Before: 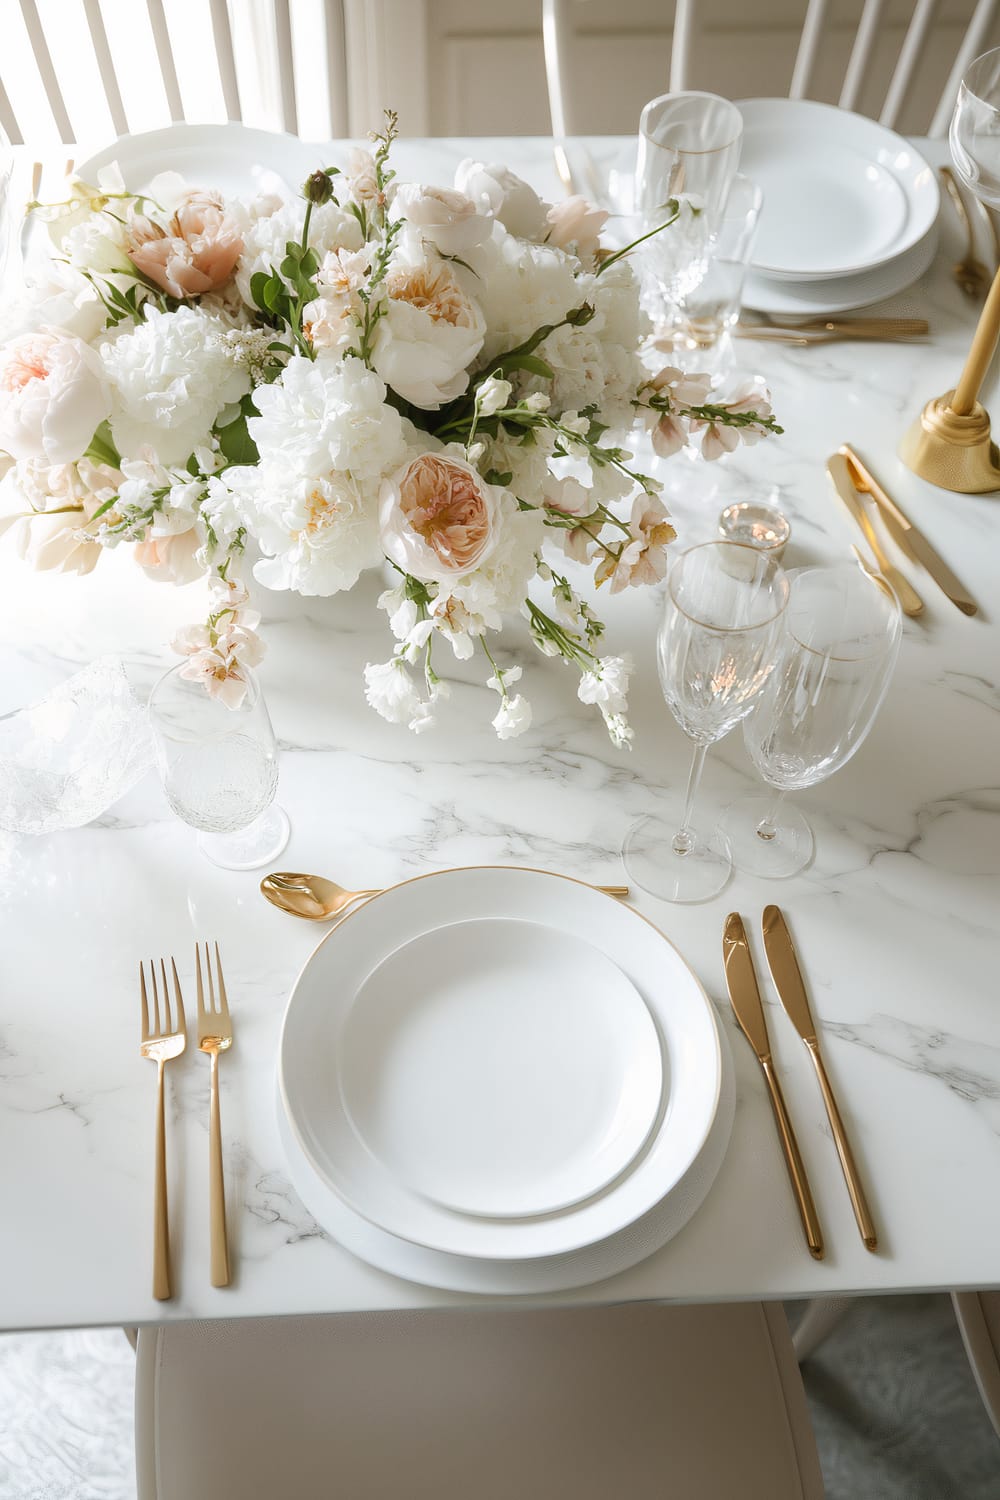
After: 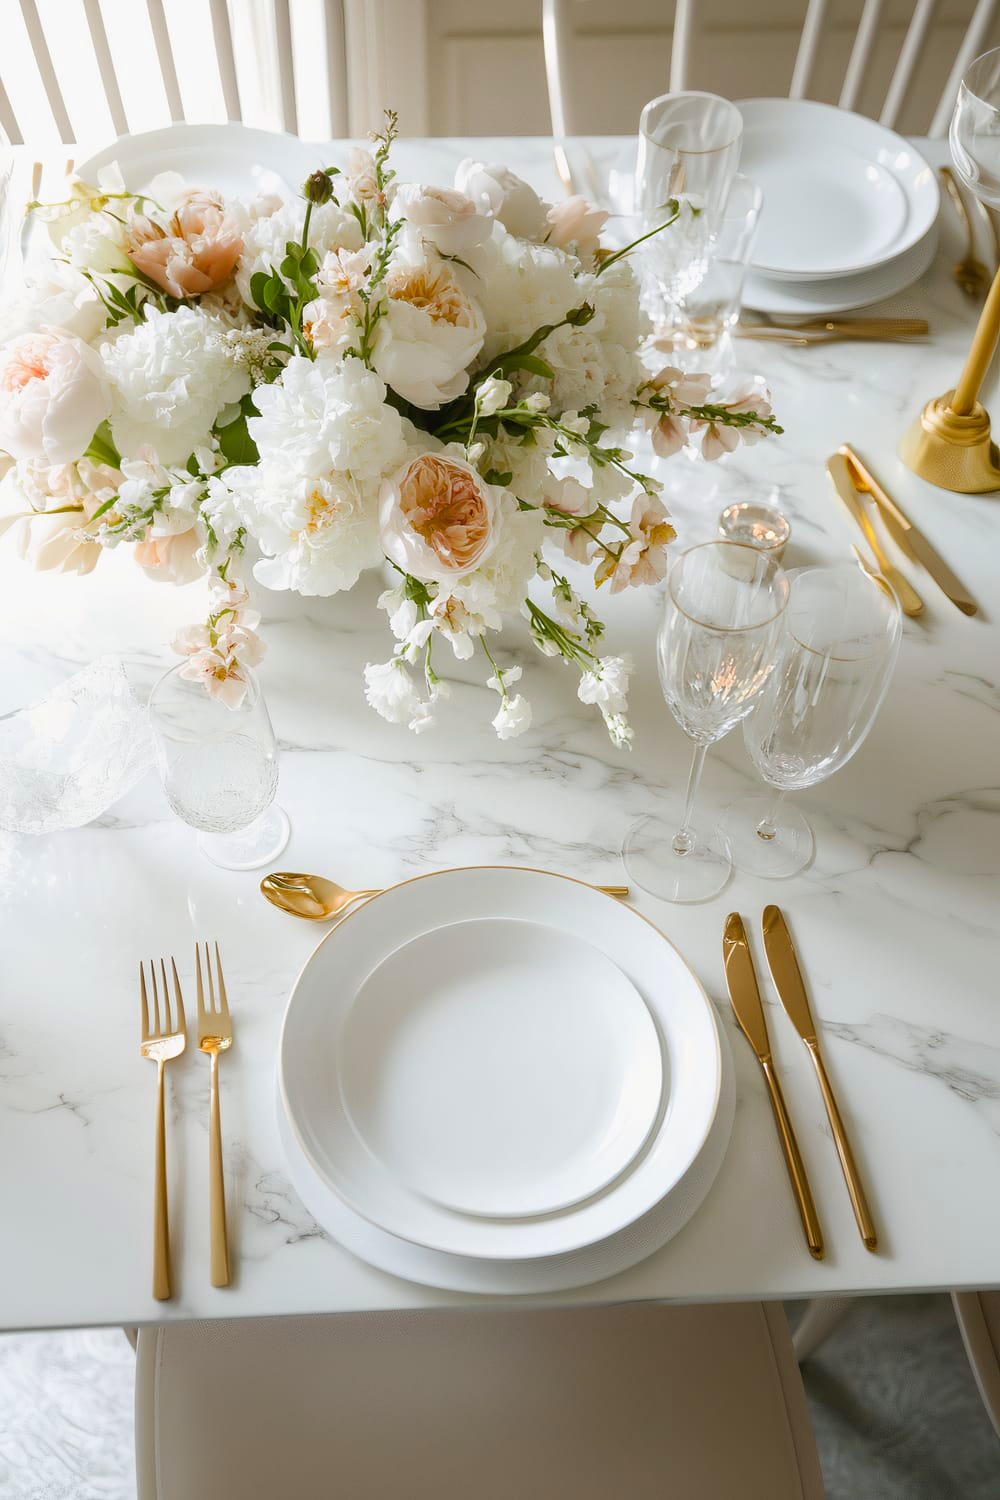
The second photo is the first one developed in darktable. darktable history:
exposure: exposure -0.072 EV, compensate highlight preservation false
color balance rgb: perceptual saturation grading › global saturation 30.067%
